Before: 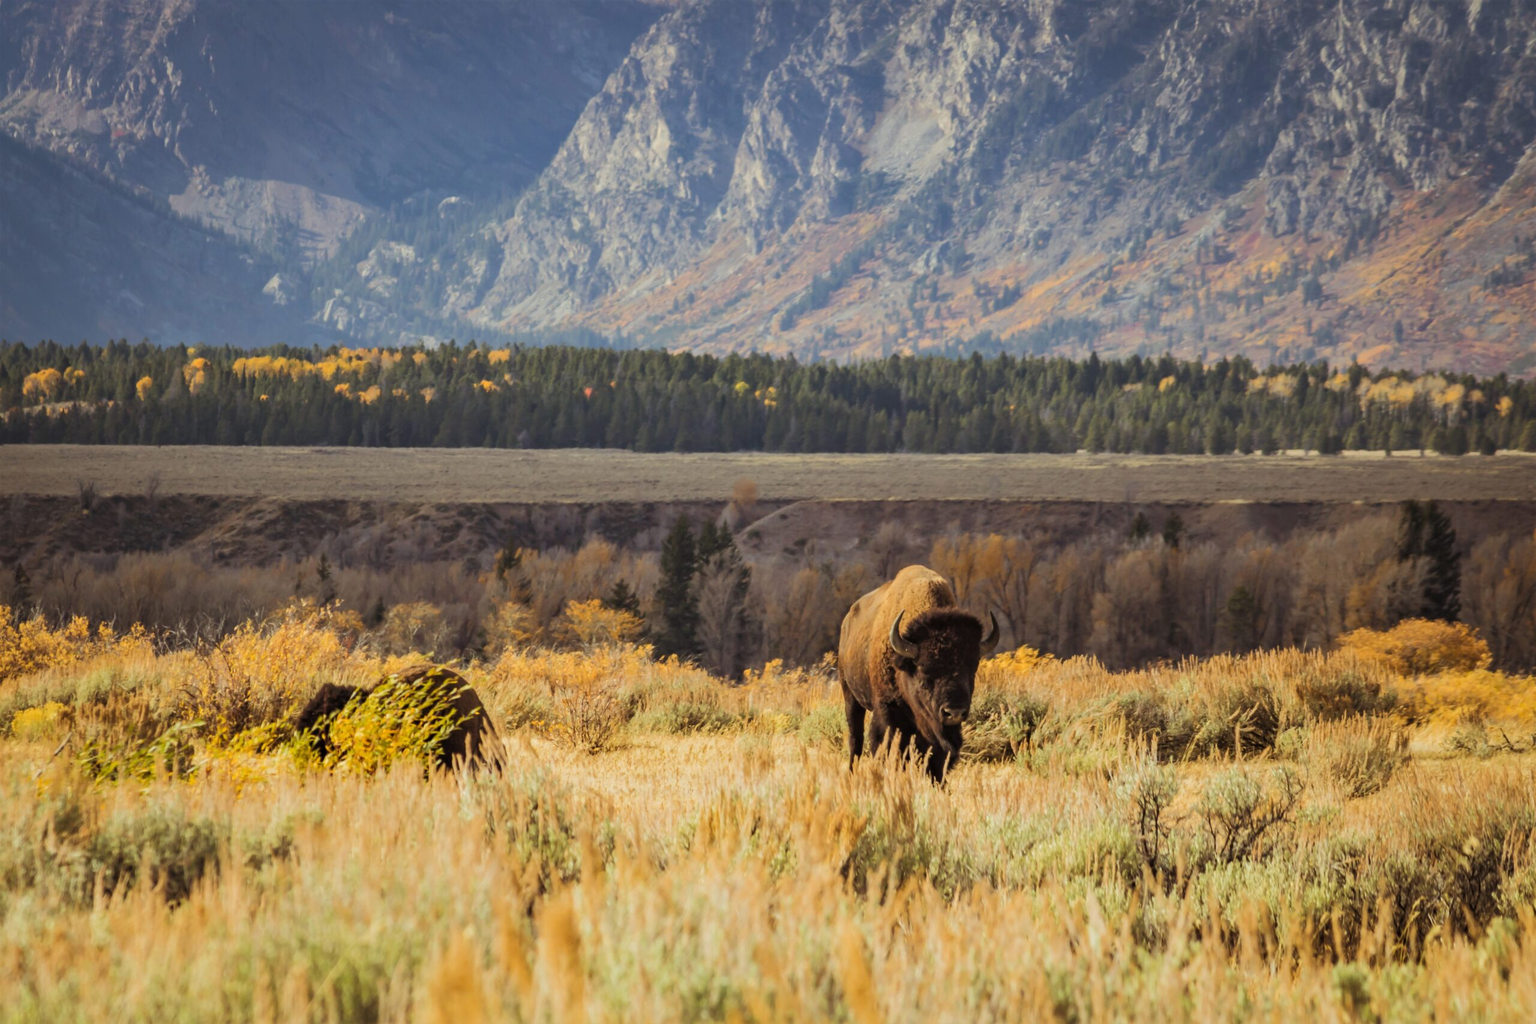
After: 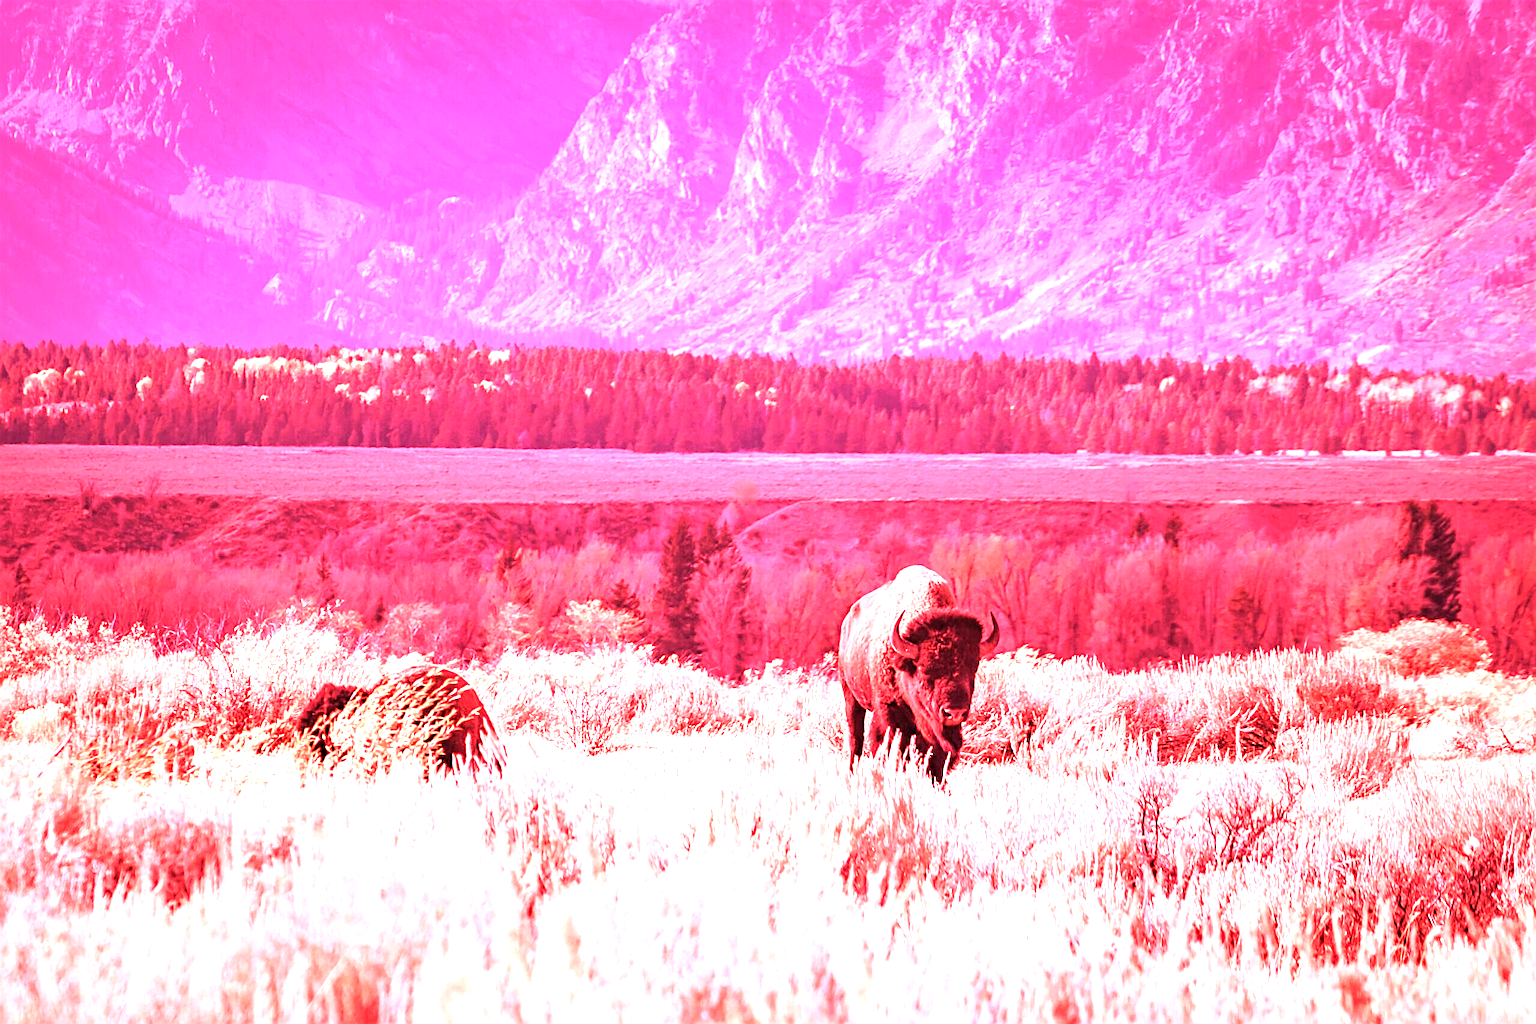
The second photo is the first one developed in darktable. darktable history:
local contrast: highlights 100%, shadows 100%, detail 120%, midtone range 0.2
white balance: red 4.26, blue 1.802
color calibration: illuminant as shot in camera, x 0.358, y 0.373, temperature 4628.91 K
sharpen: on, module defaults
